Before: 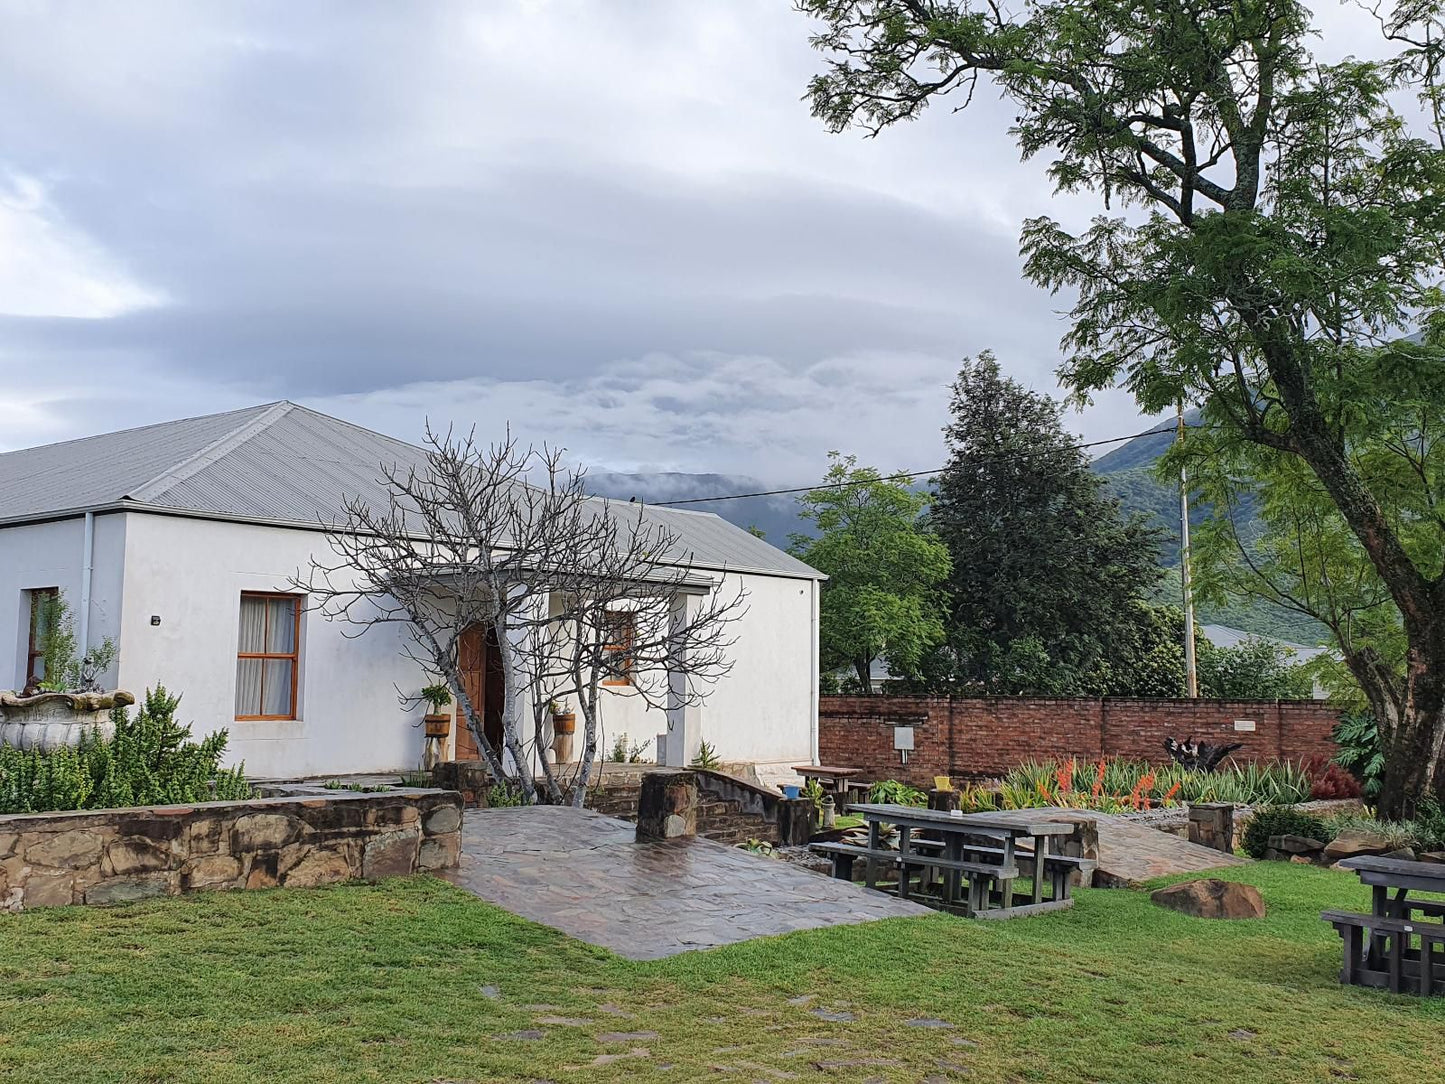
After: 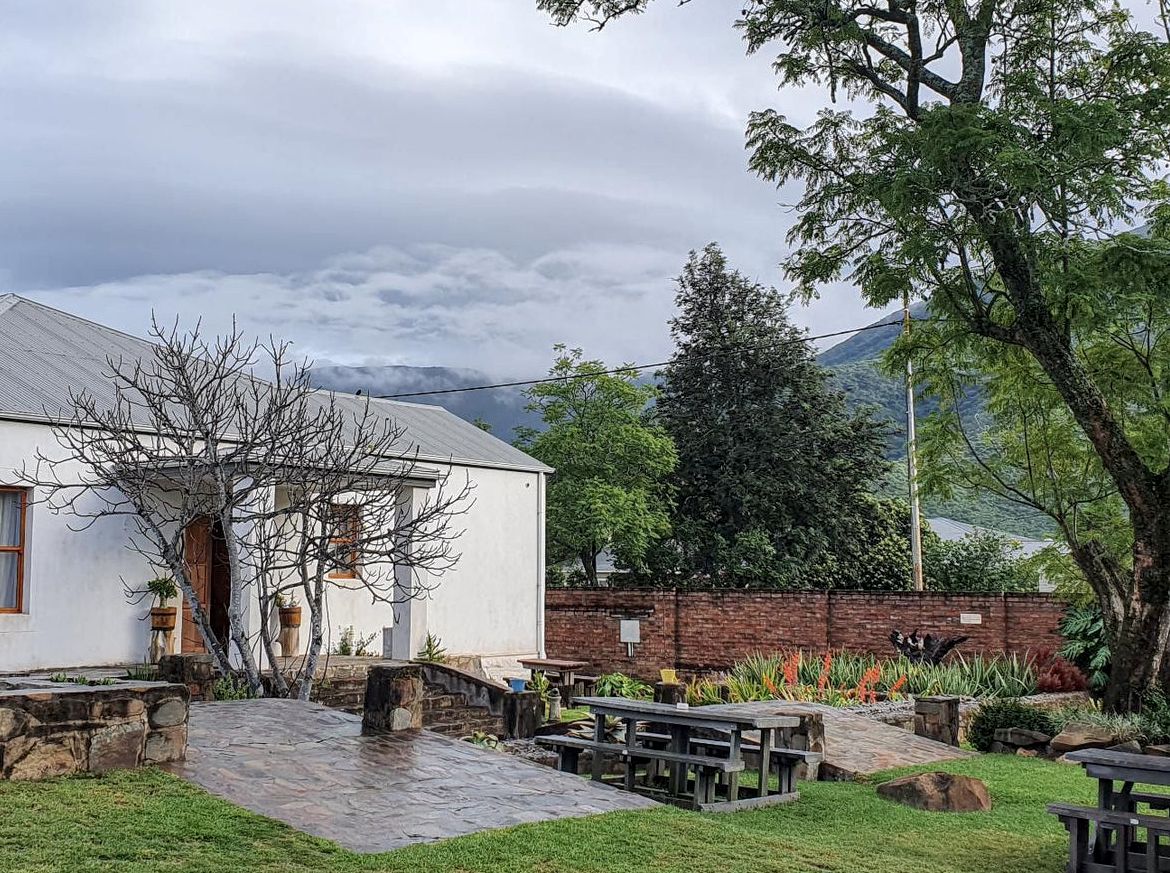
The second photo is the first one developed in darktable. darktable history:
local contrast: detail 130%
crop: left 19.013%, top 9.877%, right 0%, bottom 9.561%
